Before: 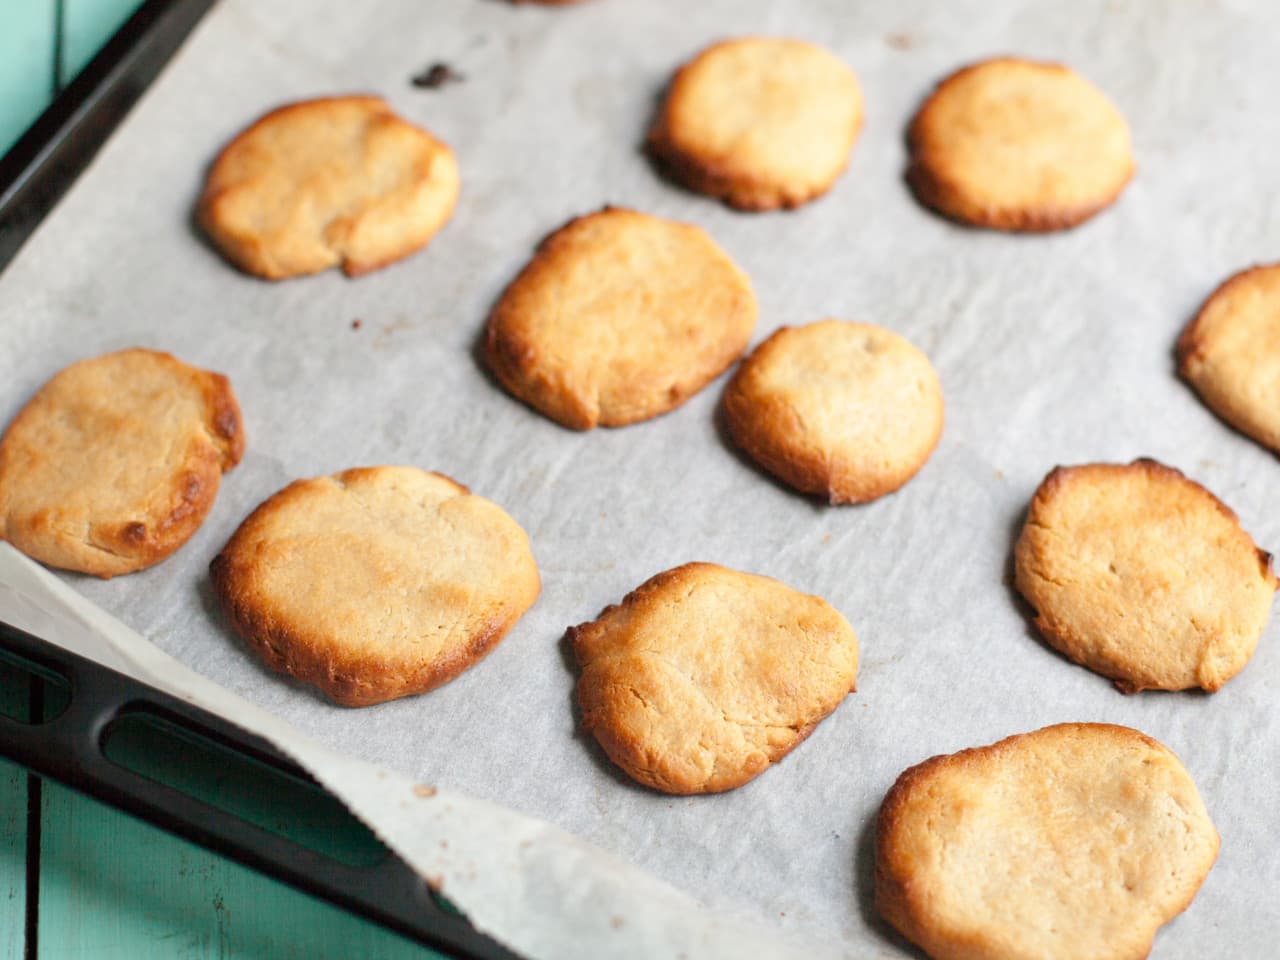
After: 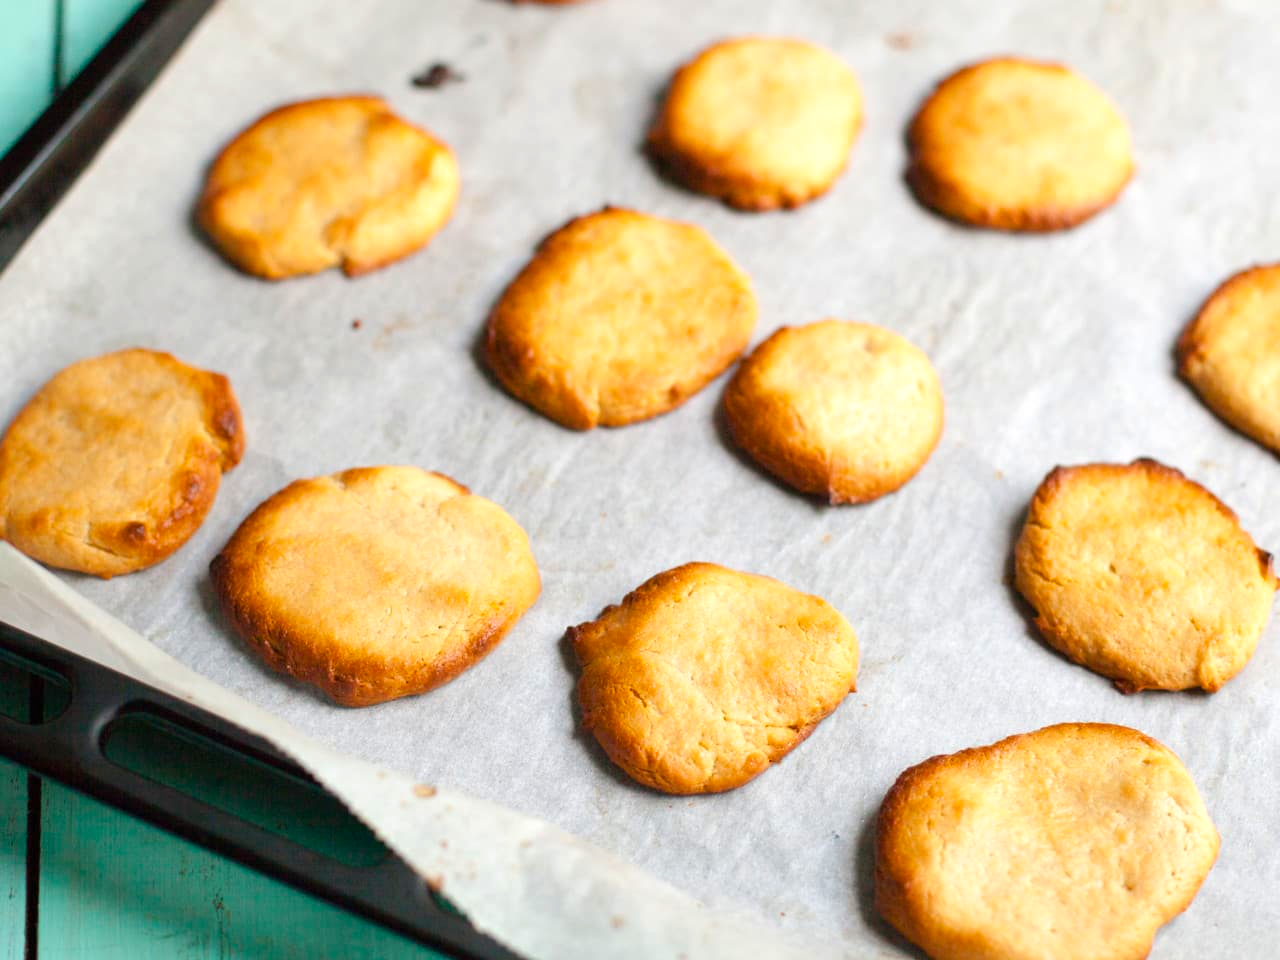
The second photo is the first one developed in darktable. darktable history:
color balance rgb: perceptual saturation grading › global saturation 20%, global vibrance 20%
exposure: exposure 0.2 EV, compensate highlight preservation false
